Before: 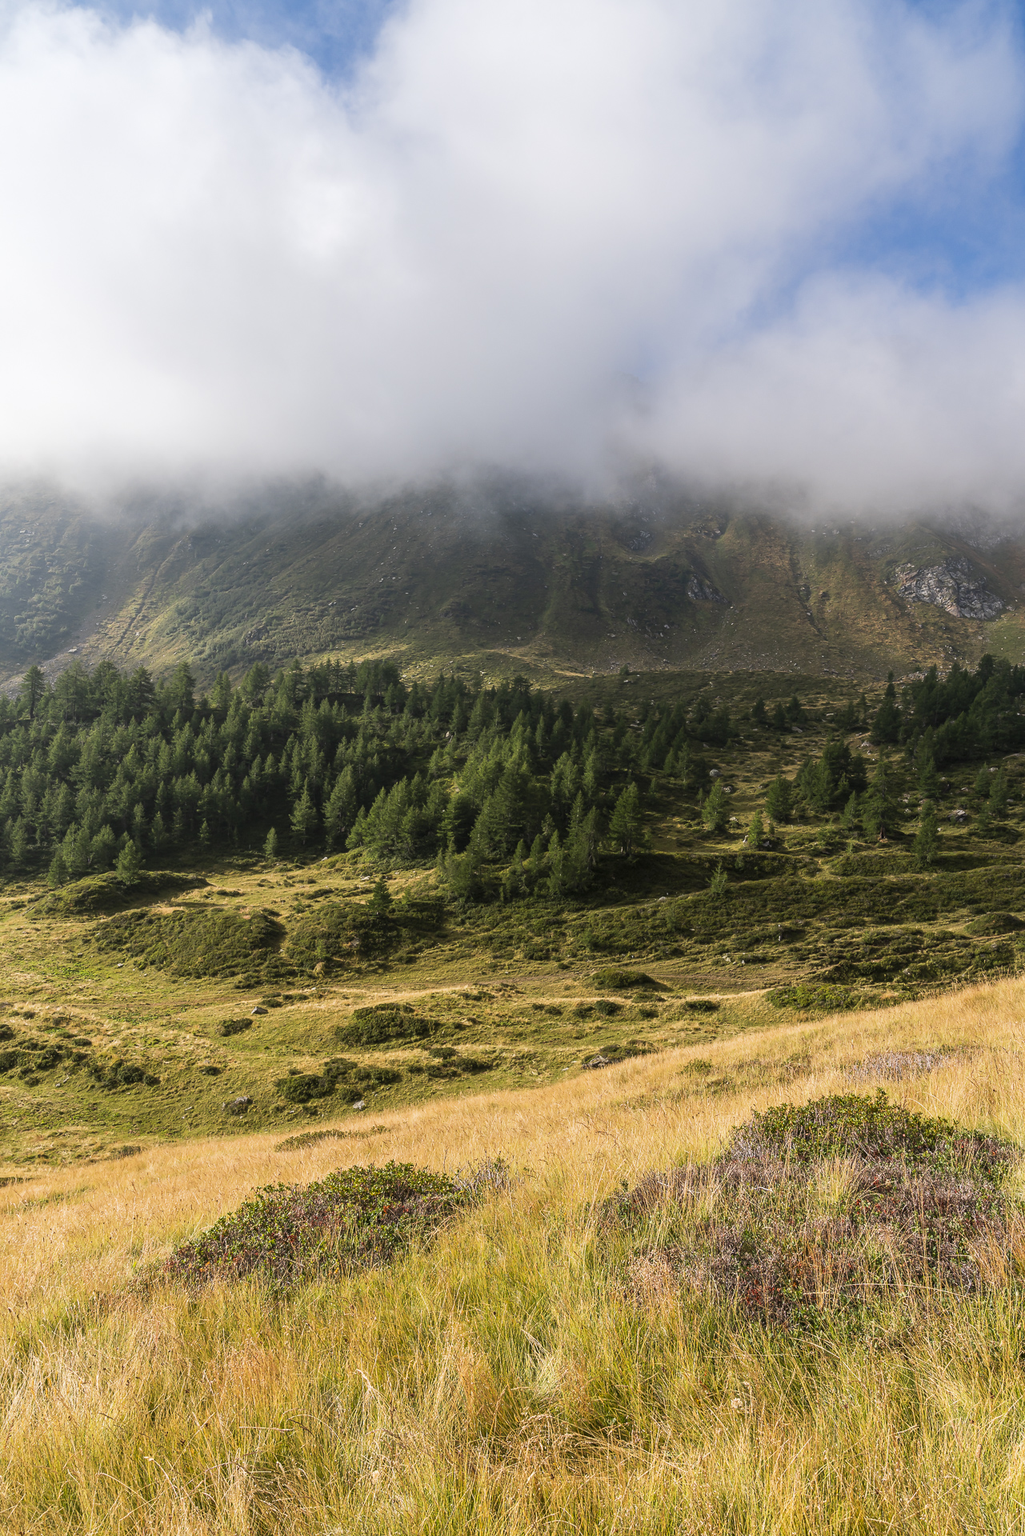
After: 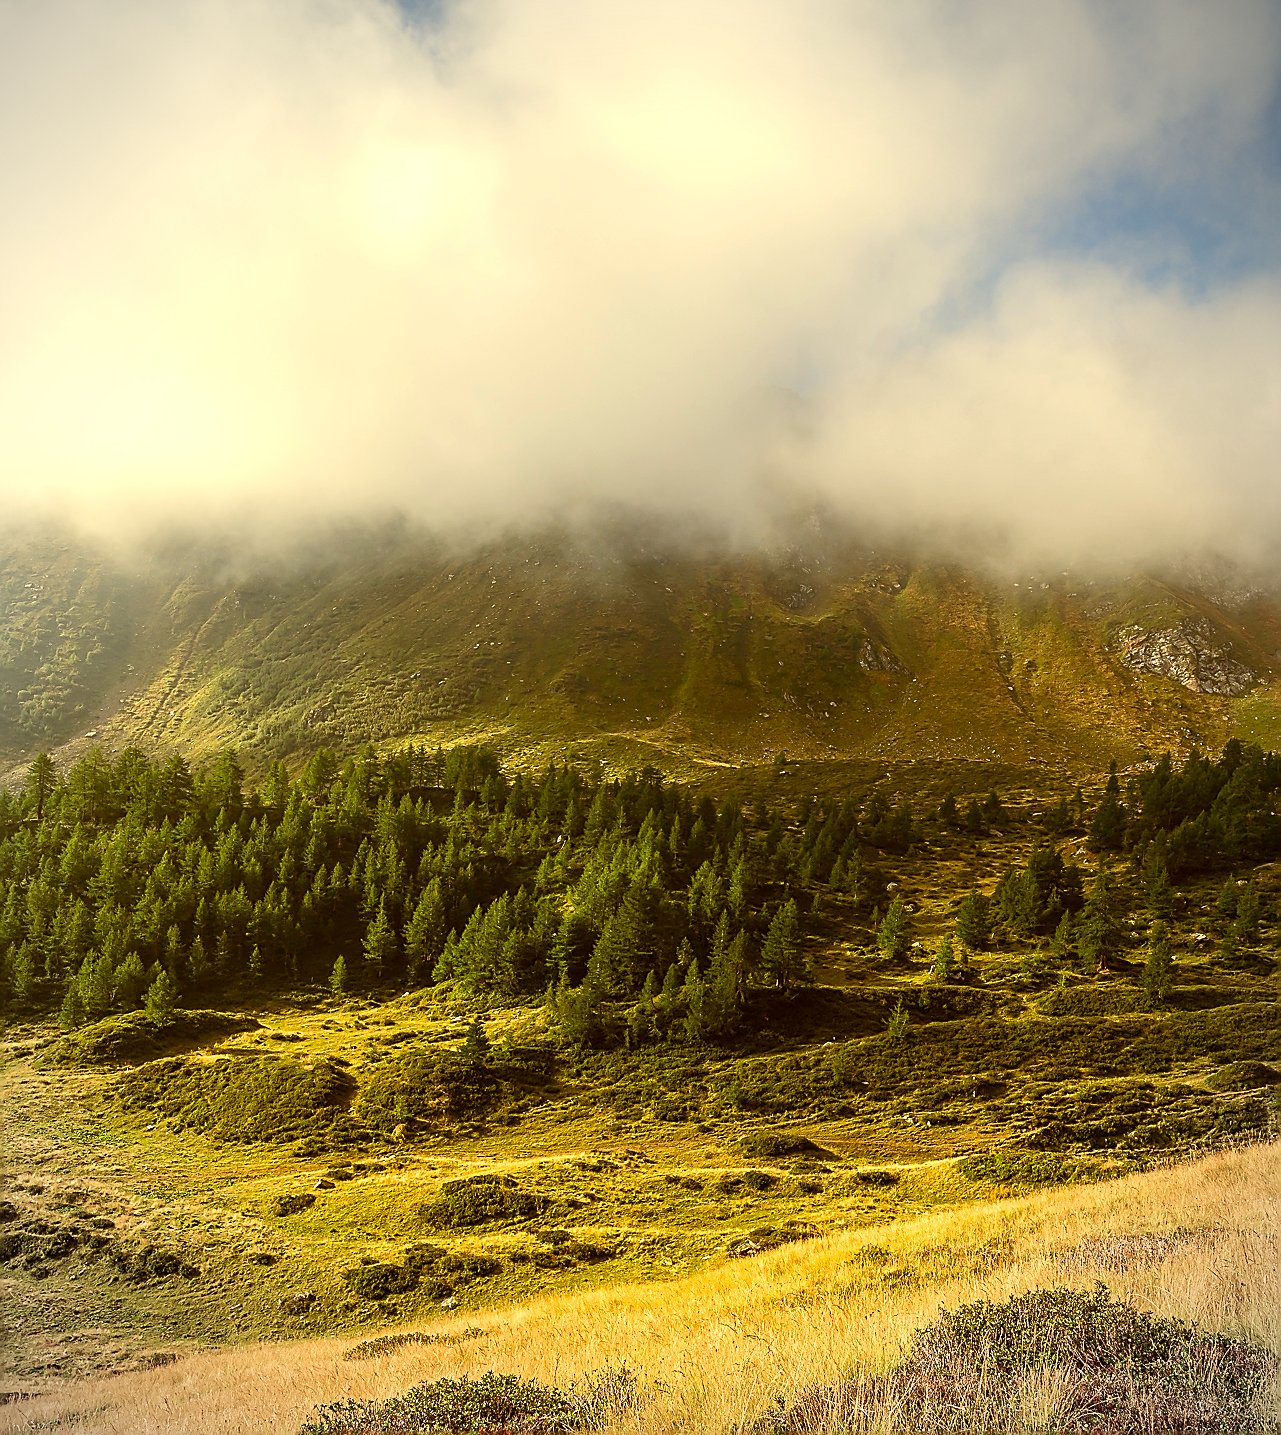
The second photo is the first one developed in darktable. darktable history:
color balance rgb: shadows lift › chroma 9.608%, shadows lift › hue 46.58°, perceptual saturation grading › global saturation 20%, perceptual saturation grading › highlights -25.647%, perceptual saturation grading › shadows 49.311%
levels: levels [0, 0.476, 0.951]
exposure: exposure 0.201 EV, compensate highlight preservation false
color correction: highlights a* 0.084, highlights b* 29.34, shadows a* -0.188, shadows b* 21.74
sharpen: radius 1.374, amount 1.265, threshold 0.759
vignetting: unbound false
crop: top 4.132%, bottom 21.116%
